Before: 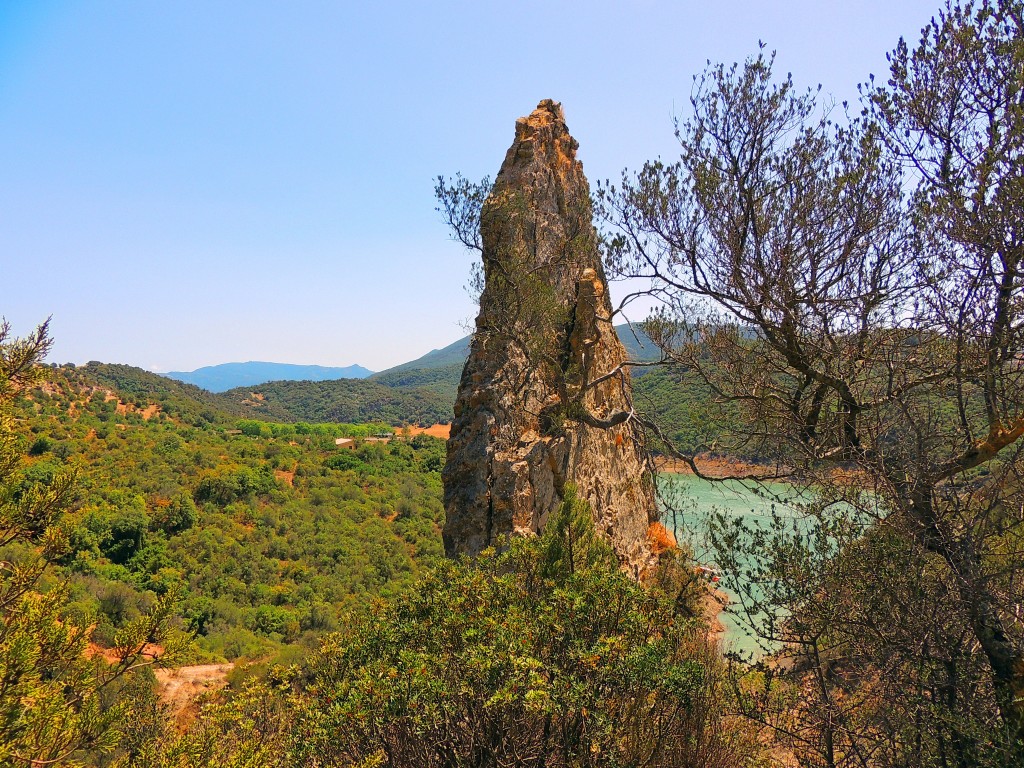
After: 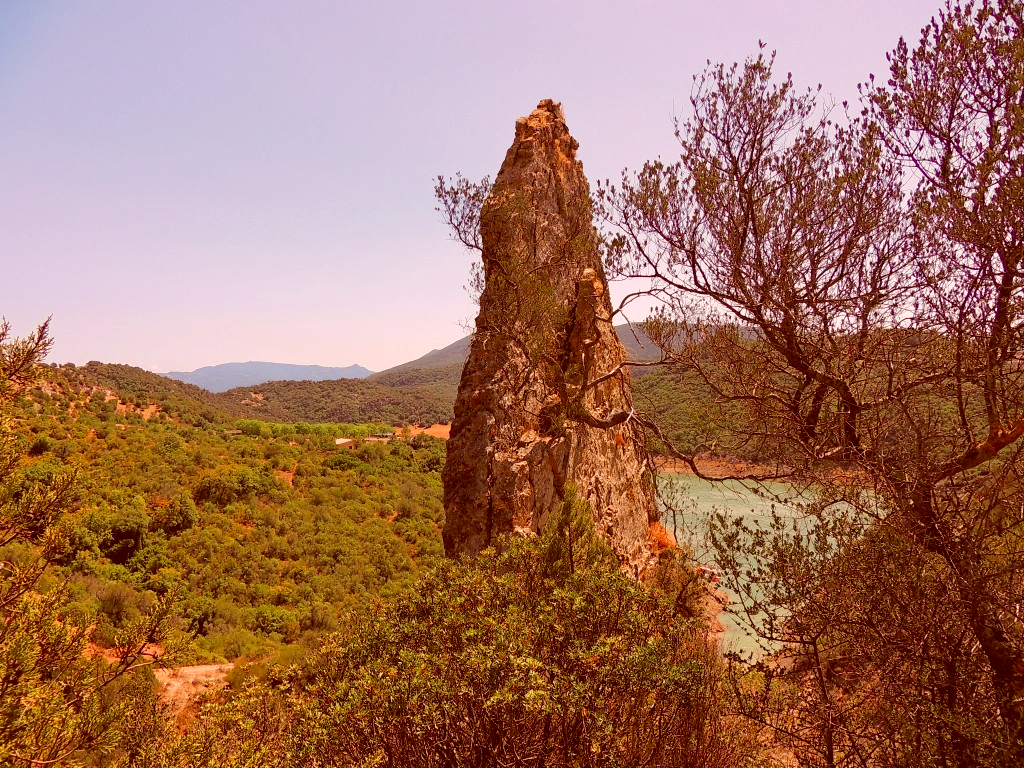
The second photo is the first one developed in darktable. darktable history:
color correction: highlights a* 9.52, highlights b* 8.51, shadows a* 39.73, shadows b* 39.51, saturation 0.794
